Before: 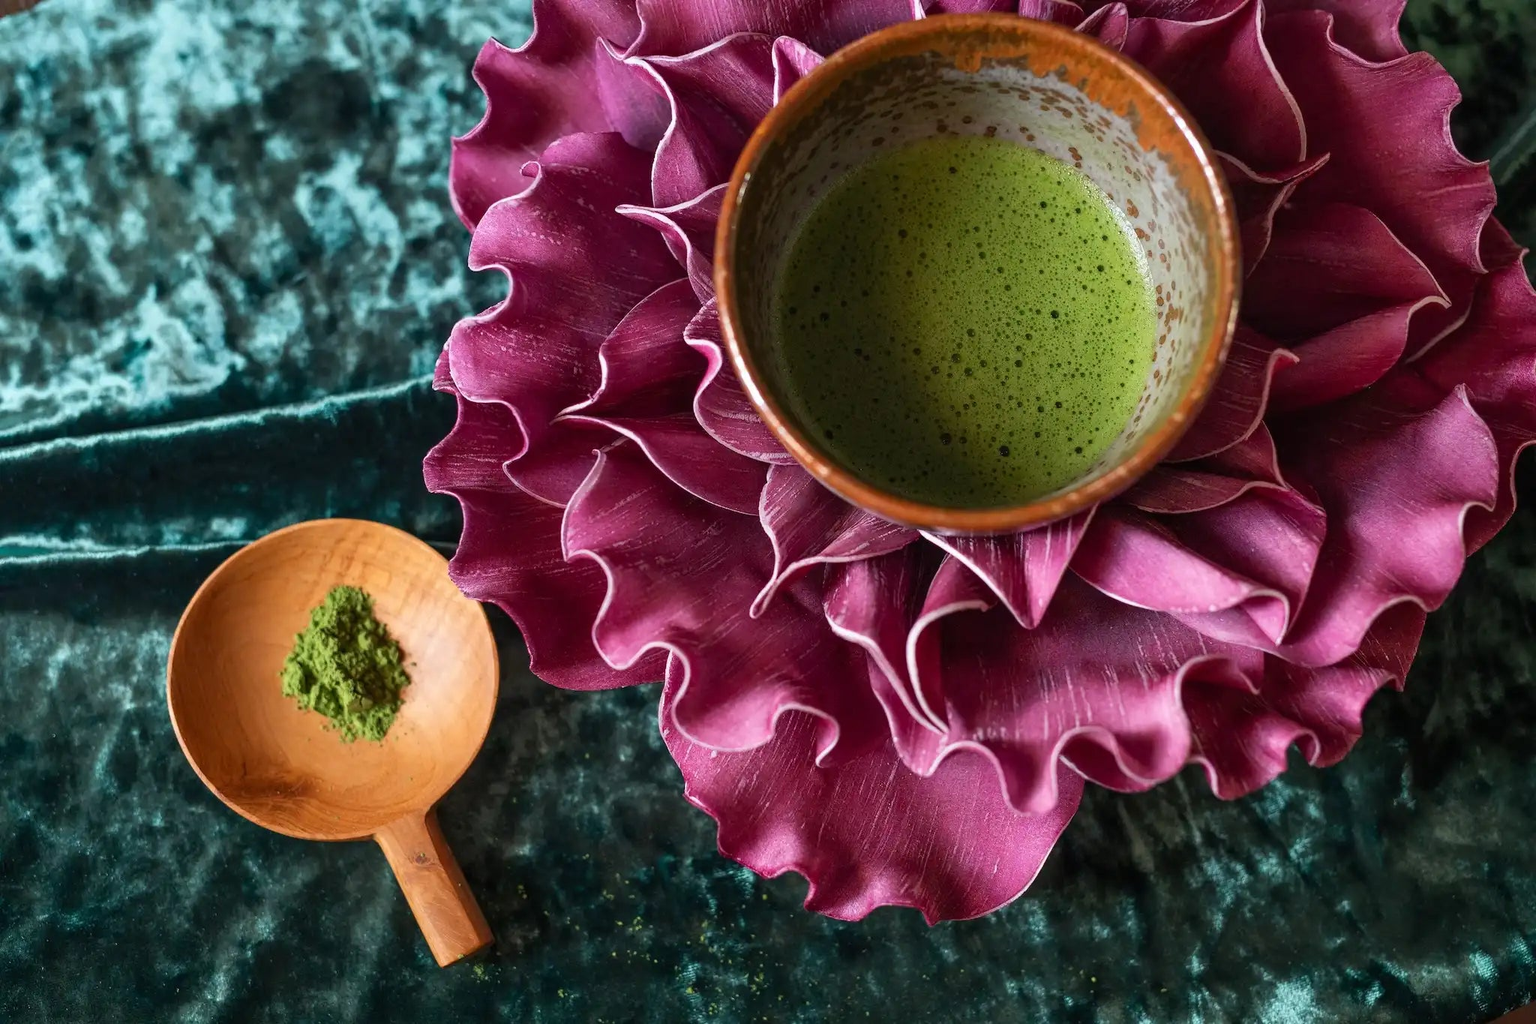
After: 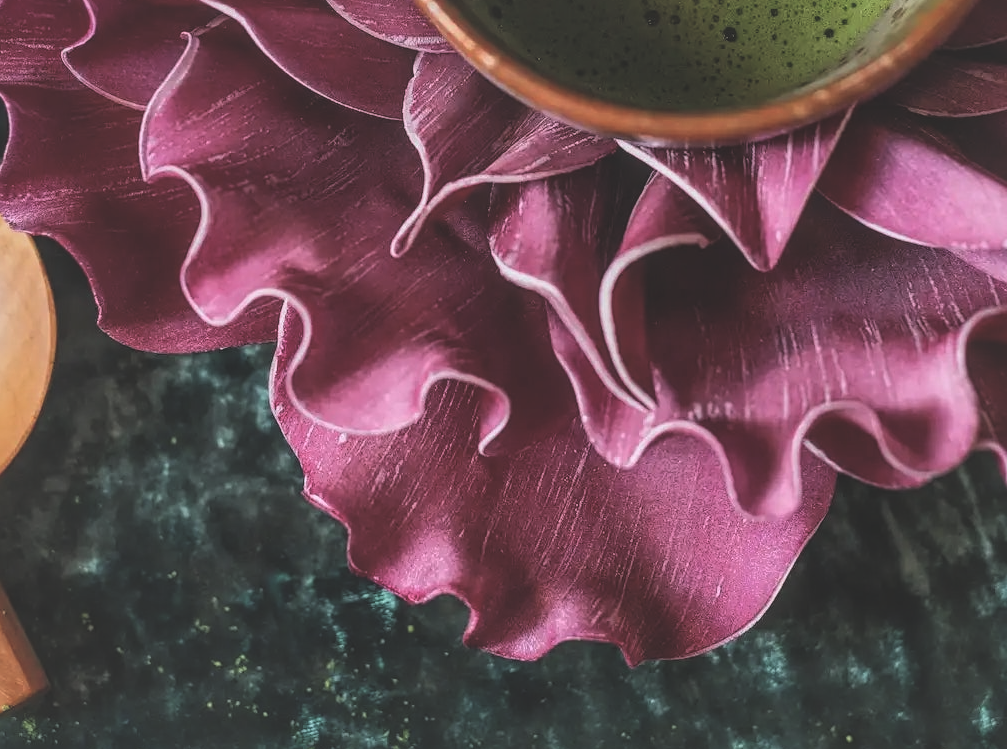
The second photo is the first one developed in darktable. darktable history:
shadows and highlights: on, module defaults
tone equalizer: edges refinement/feathering 500, mask exposure compensation -1.57 EV, preserve details no
local contrast: highlights 62%, detail 143%, midtone range 0.432
color balance rgb: perceptual saturation grading › global saturation 0.415%, contrast -9.353%
exposure: black level correction -0.037, exposure -0.496 EV, compensate highlight preservation false
crop: left 29.764%, top 41.568%, right 21.03%, bottom 3.501%
sharpen: amount 0.218
levels: levels [0.052, 0.496, 0.908]
